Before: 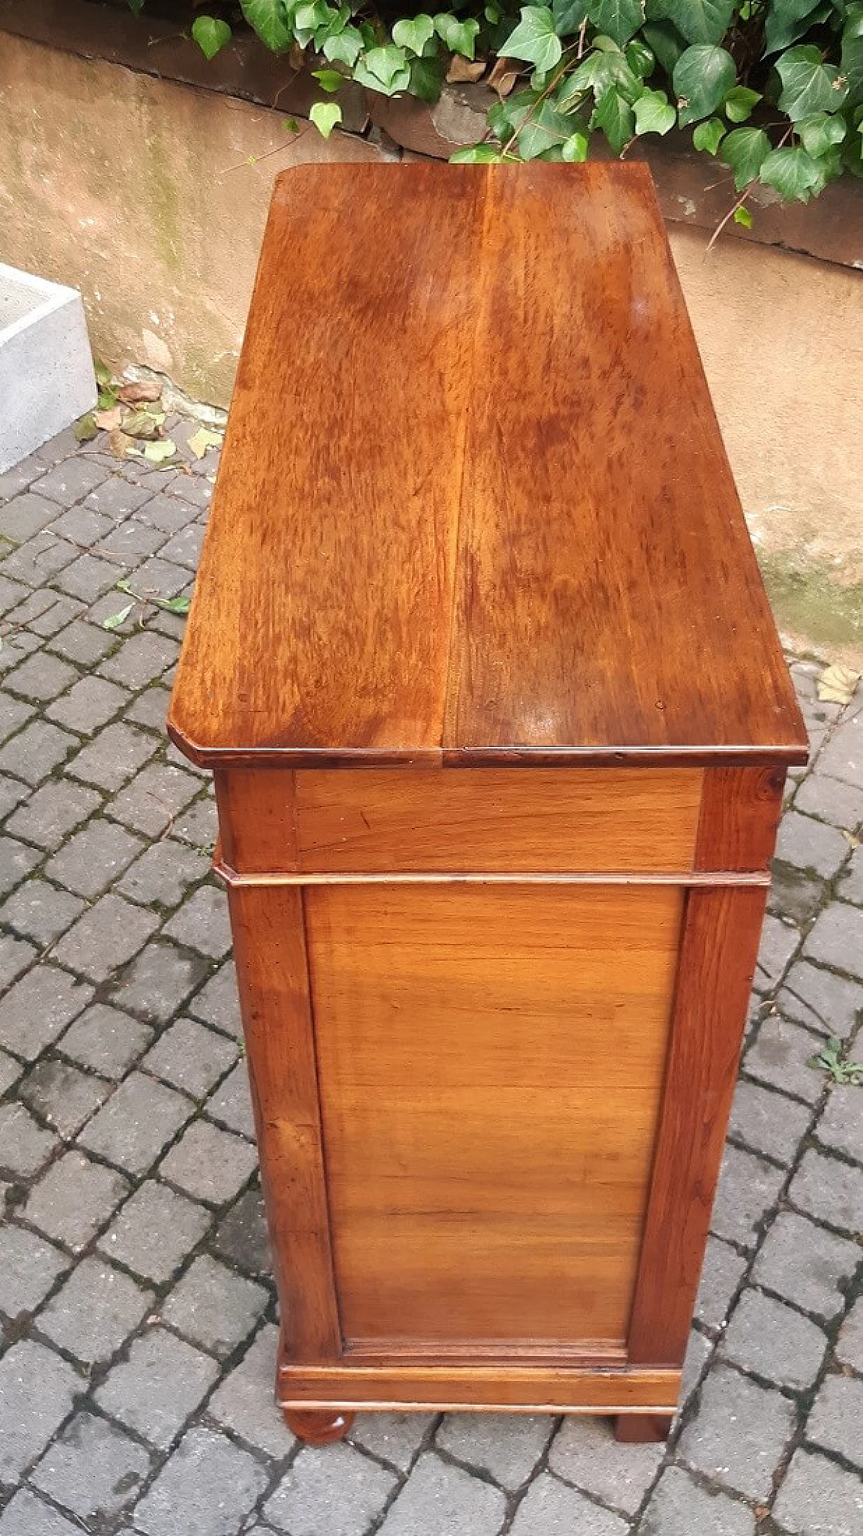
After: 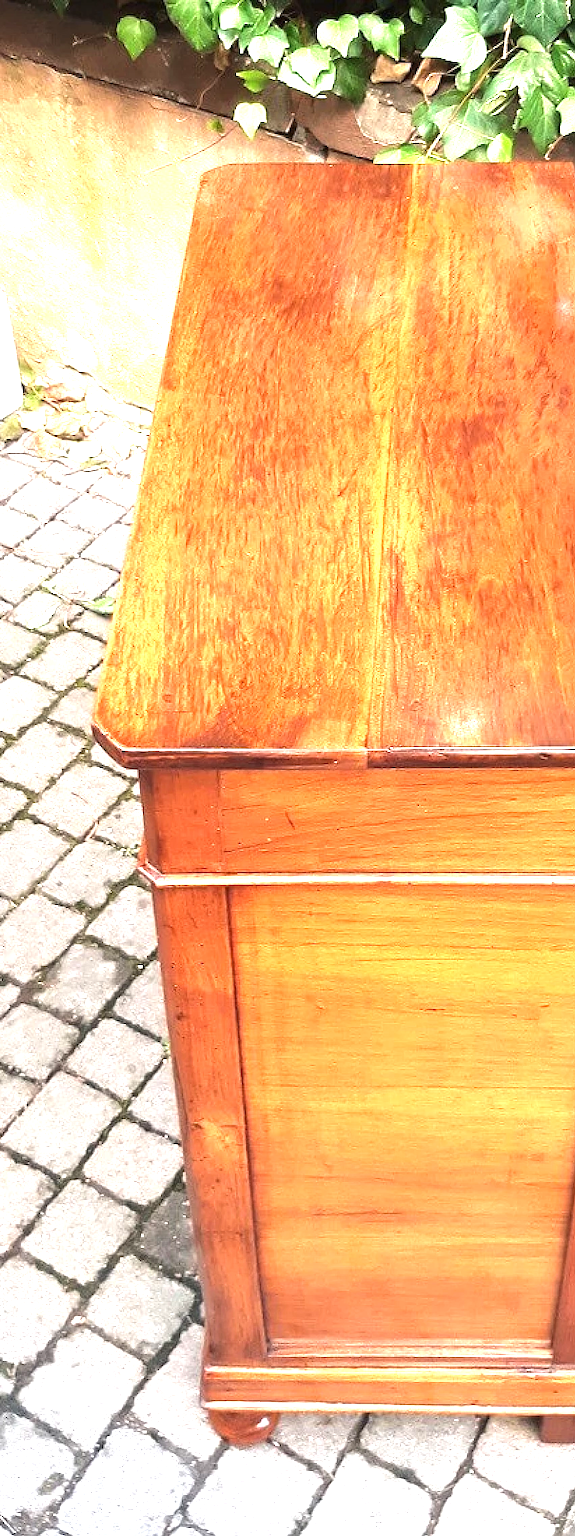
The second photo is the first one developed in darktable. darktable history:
exposure: black level correction 0, exposure 1.2 EV, compensate highlight preservation false
tone equalizer: -8 EV -0.417 EV, -7 EV -0.389 EV, -6 EV -0.333 EV, -5 EV -0.222 EV, -3 EV 0.222 EV, -2 EV 0.333 EV, -1 EV 0.389 EV, +0 EV 0.417 EV, edges refinement/feathering 500, mask exposure compensation -1.57 EV, preserve details no
crop and rotate: left 8.786%, right 24.548%
